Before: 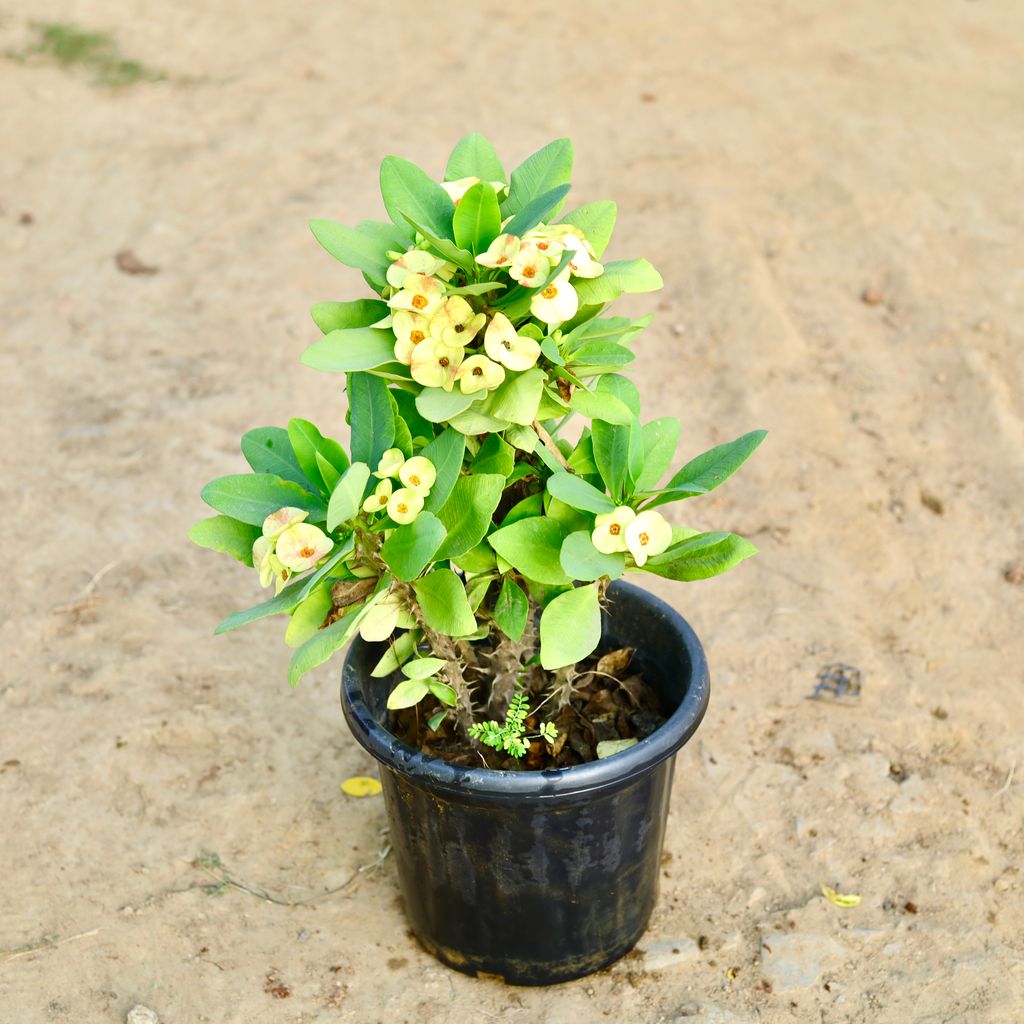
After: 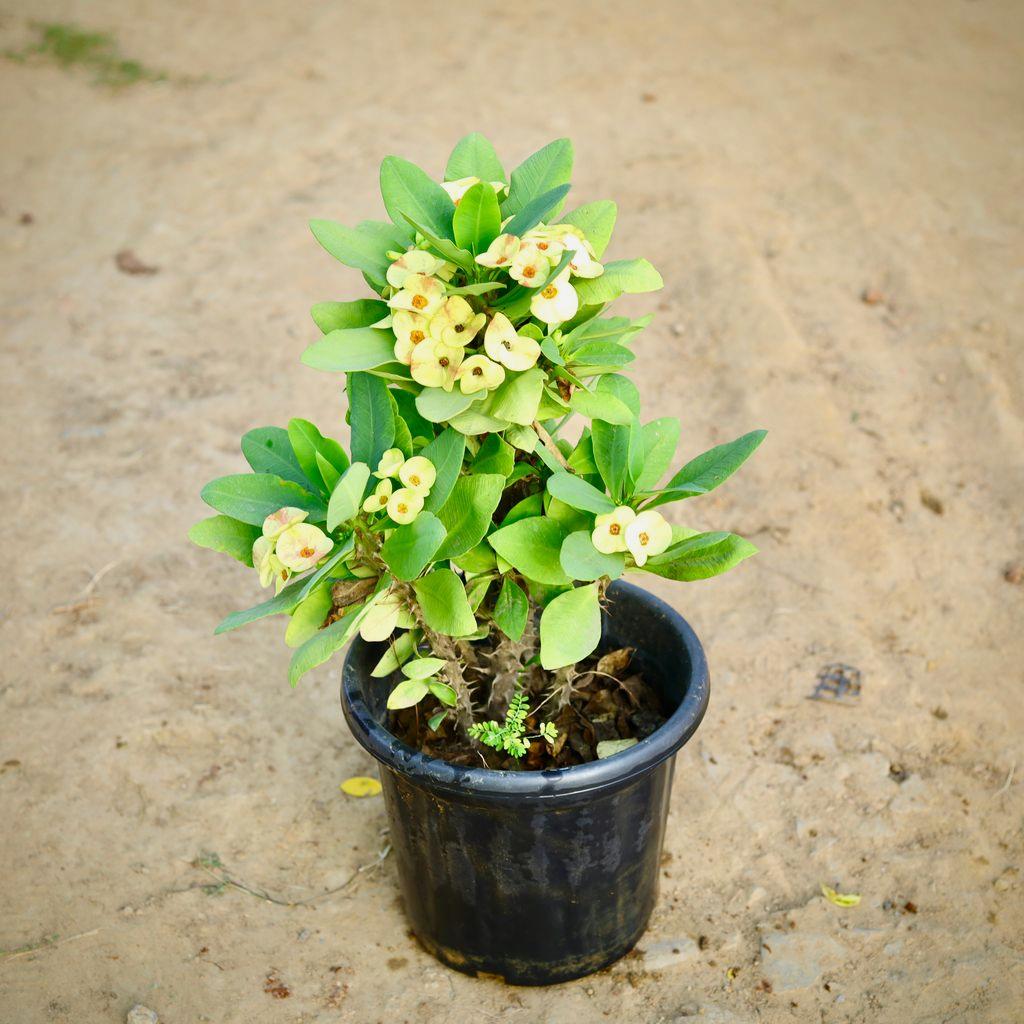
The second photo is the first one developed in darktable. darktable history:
exposure: exposure -0.153 EV, compensate highlight preservation false
vignetting: fall-off radius 60.86%, saturation 0.381
